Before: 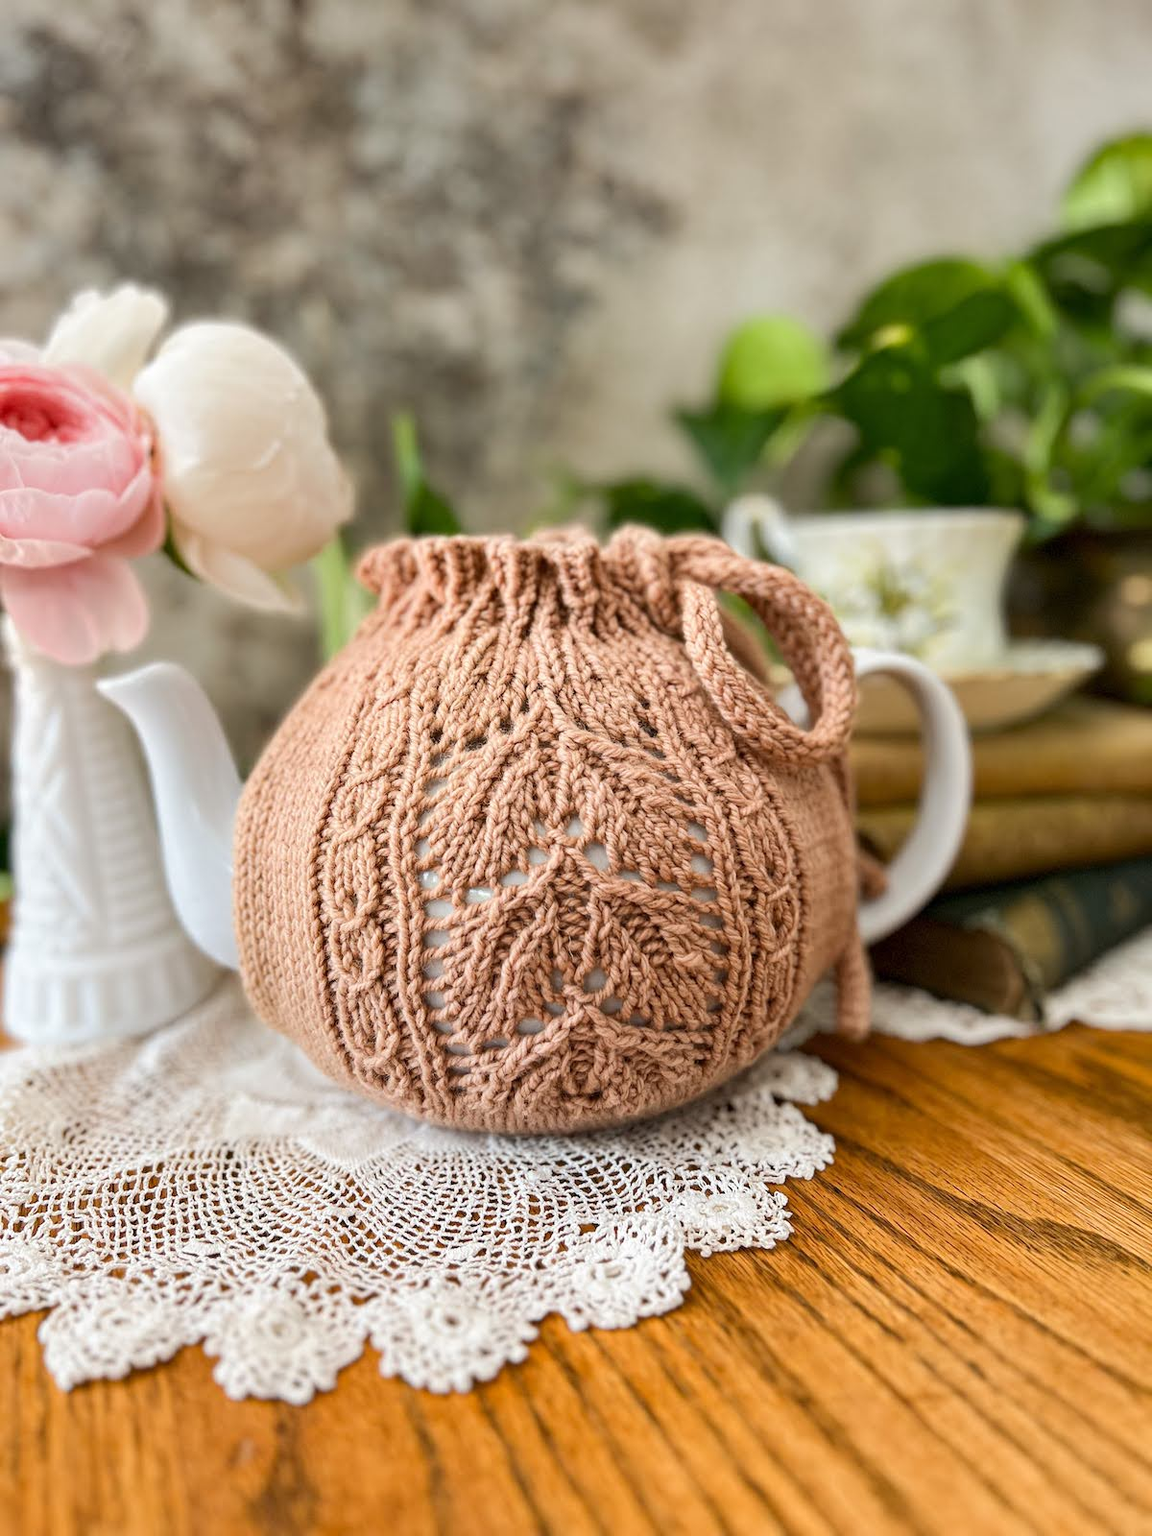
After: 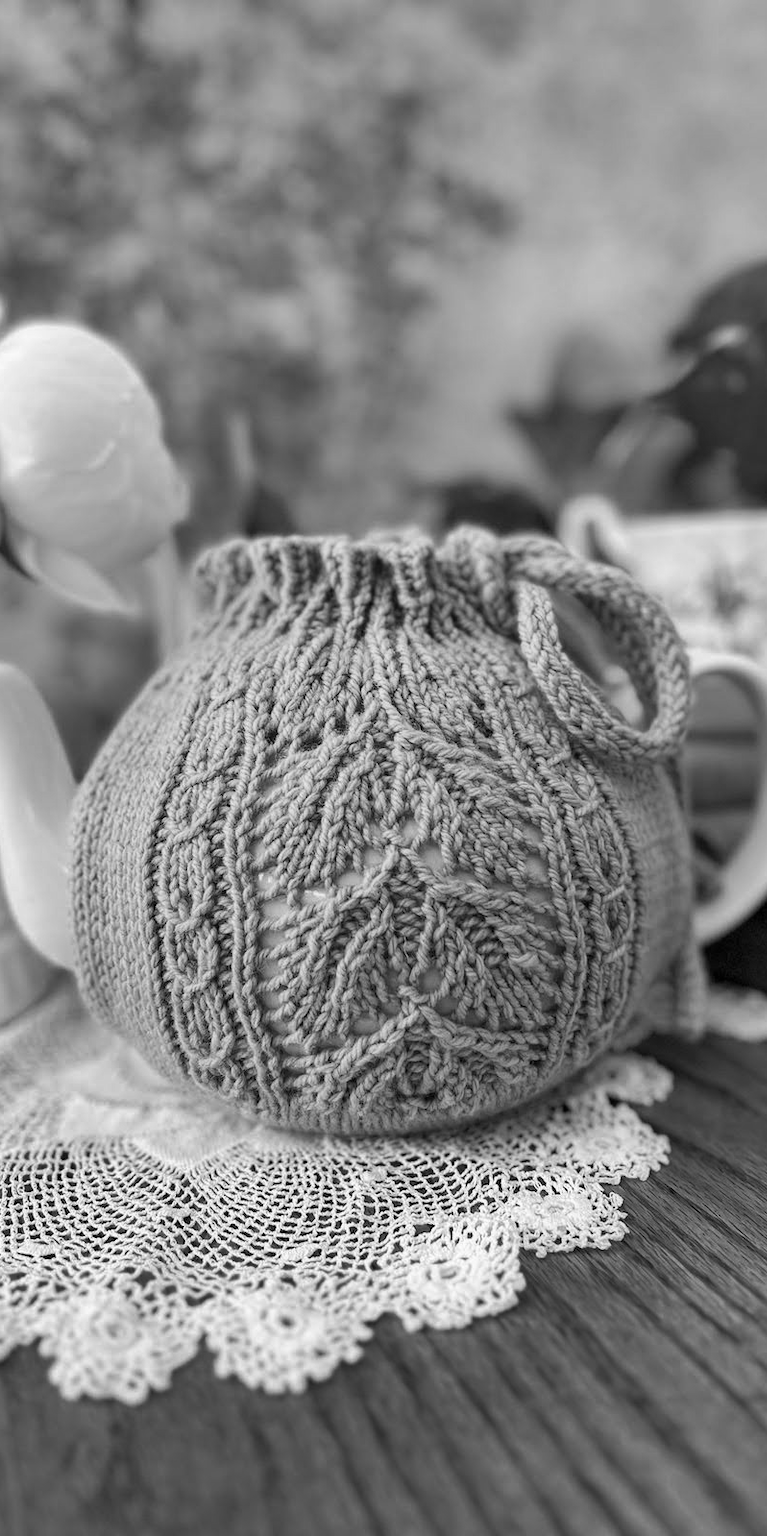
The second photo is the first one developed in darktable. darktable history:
shadows and highlights: soften with gaussian
crop and rotate: left 14.385%, right 18.948%
monochrome: a -11.7, b 1.62, size 0.5, highlights 0.38
velvia: strength 15%
